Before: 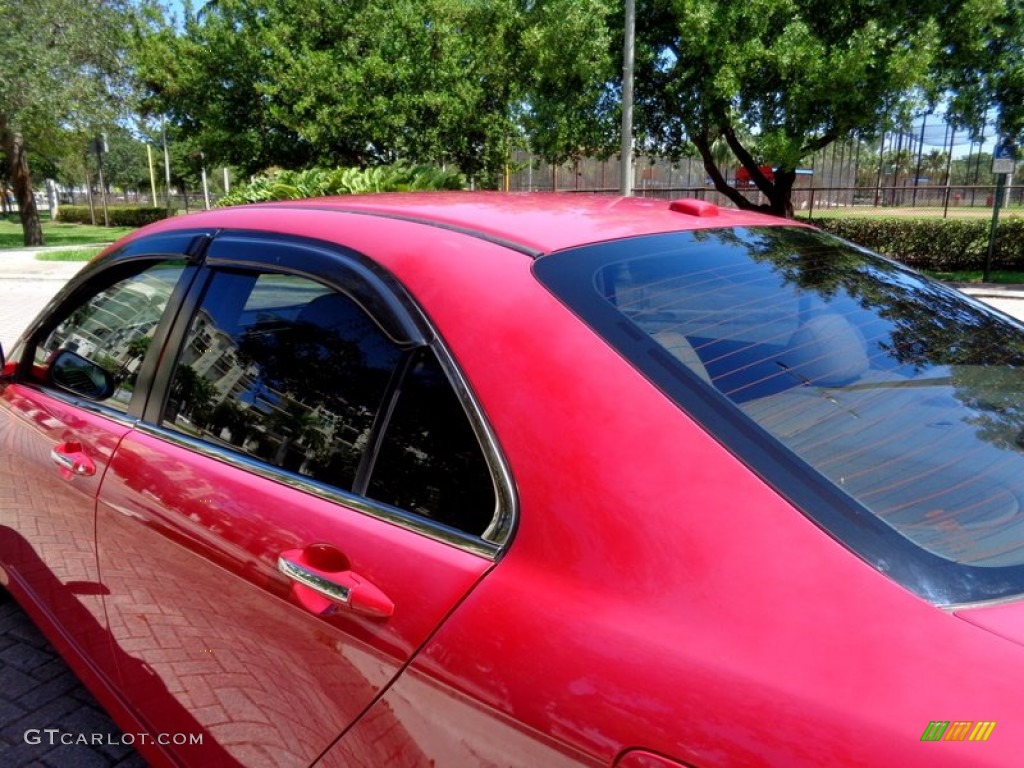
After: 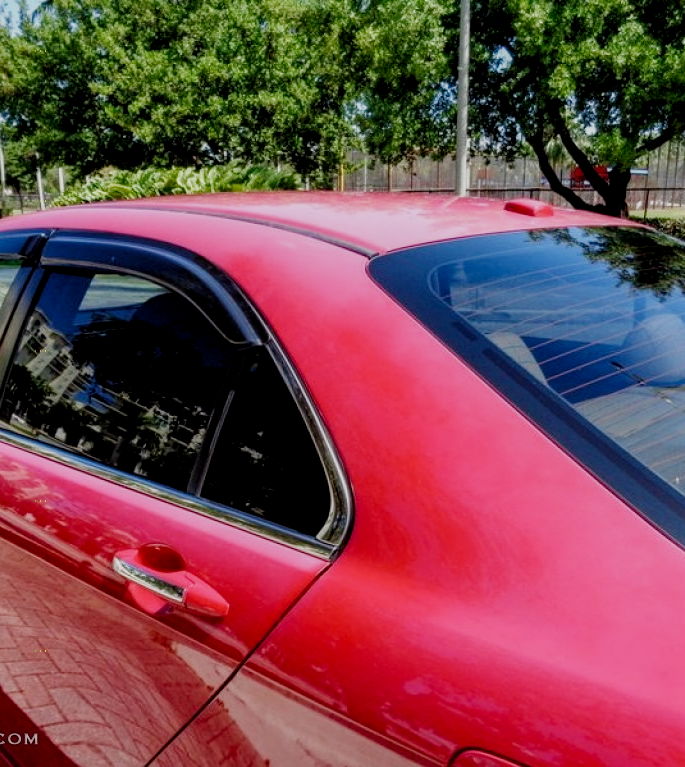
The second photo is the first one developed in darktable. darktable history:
filmic rgb: black relative exposure -7.65 EV, white relative exposure 4.56 EV, hardness 3.61, add noise in highlights 0.002, preserve chrominance no, color science v3 (2019), use custom middle-gray values true, contrast in highlights soft
local contrast: on, module defaults
exposure: exposure 0.204 EV, compensate exposure bias true, compensate highlight preservation false
crop and rotate: left 16.128%, right 16.892%
